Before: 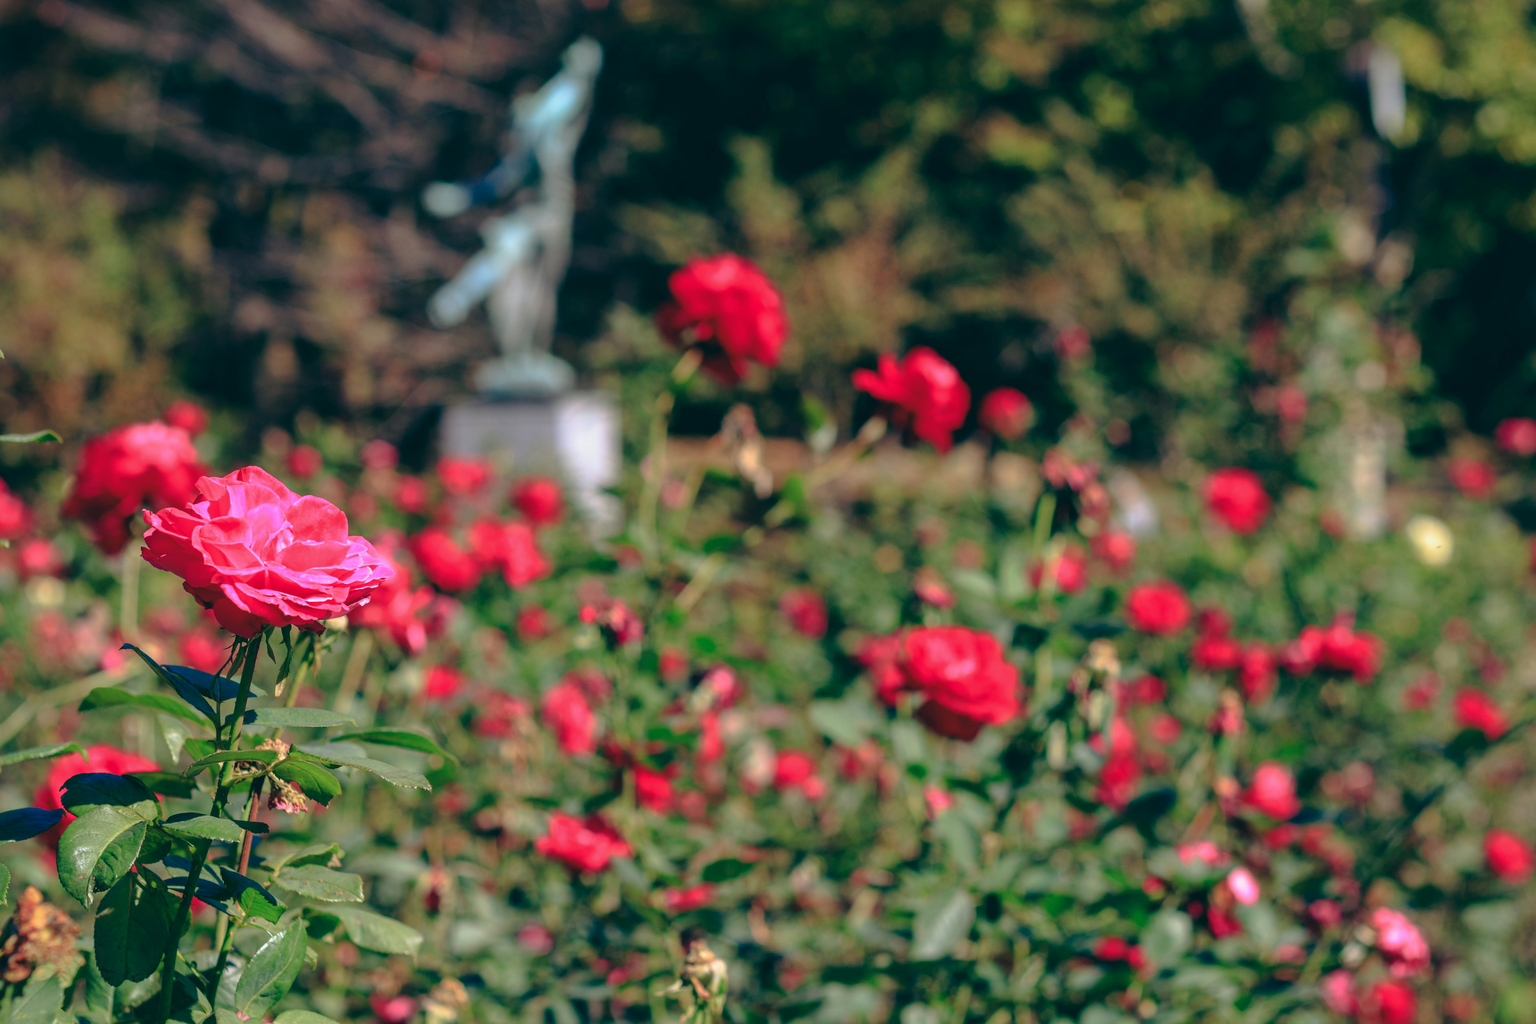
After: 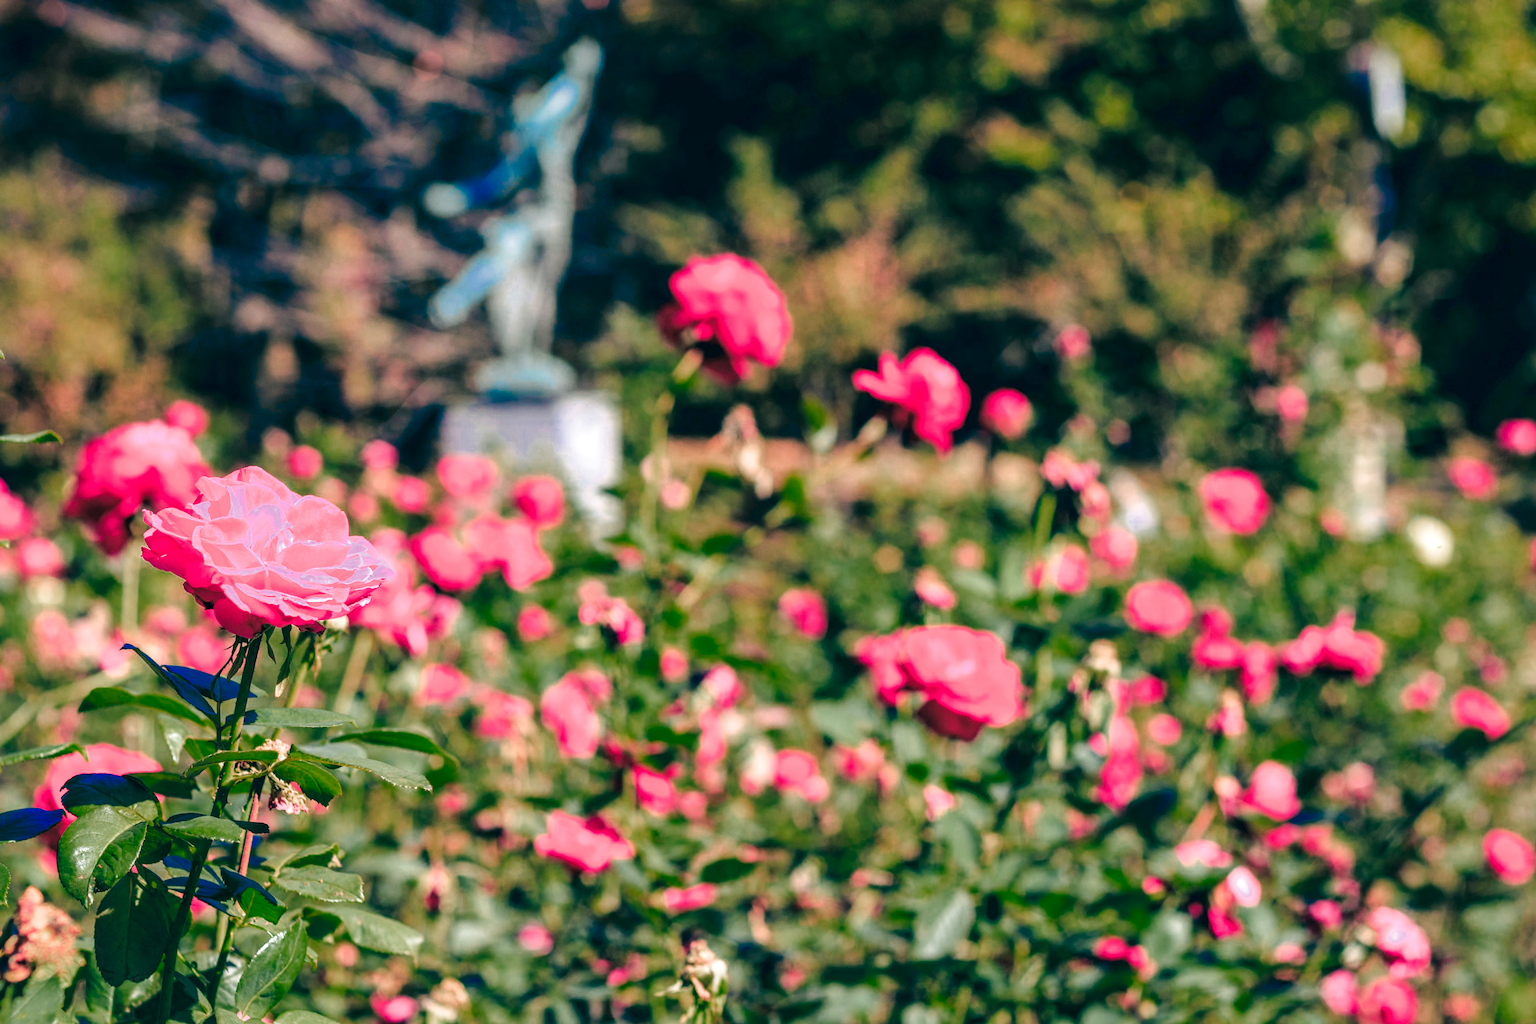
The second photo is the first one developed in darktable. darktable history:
local contrast: on, module defaults
filmic rgb: middle gray luminance 9.49%, black relative exposure -10.54 EV, white relative exposure 3.45 EV, target black luminance 0%, hardness 6, latitude 59.5%, contrast 1.09, highlights saturation mix 5.43%, shadows ↔ highlights balance 28.7%, add noise in highlights 0, color science v3 (2019), use custom middle-gray values true, contrast in highlights soft
color zones: curves: ch0 [(0, 0.553) (0.123, 0.58) (0.23, 0.419) (0.468, 0.155) (0.605, 0.132) (0.723, 0.063) (0.833, 0.172) (0.921, 0.468)]; ch1 [(0.025, 0.645) (0.229, 0.584) (0.326, 0.551) (0.537, 0.446) (0.599, 0.911) (0.708, 1) (0.805, 0.944)]; ch2 [(0.086, 0.468) (0.254, 0.464) (0.638, 0.564) (0.702, 0.592) (0.768, 0.564)]
